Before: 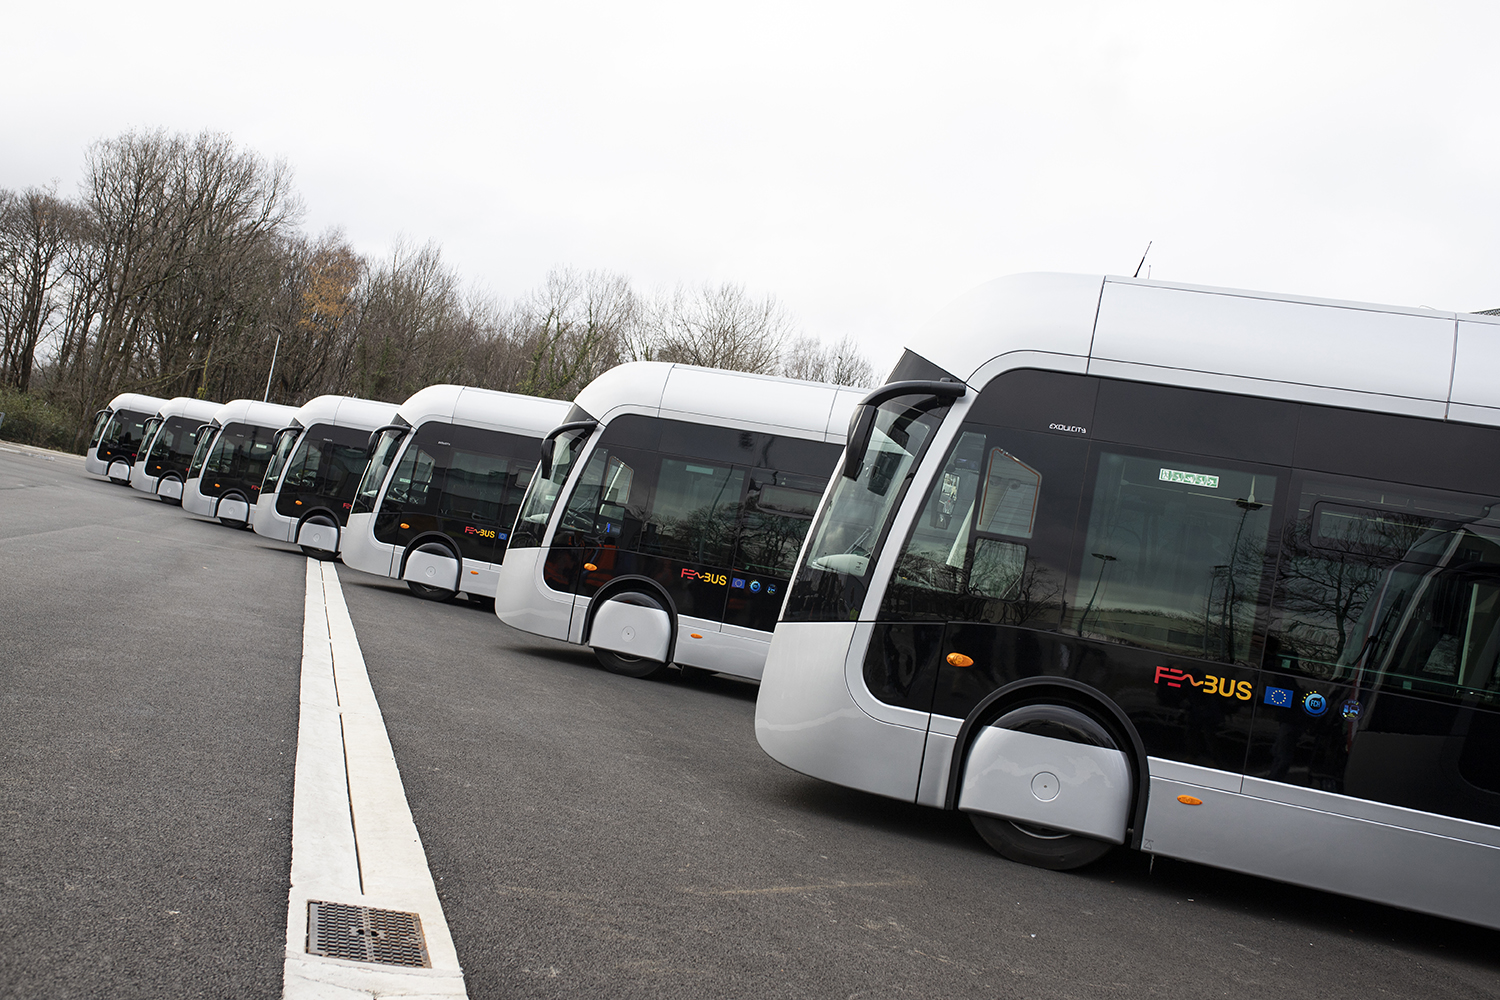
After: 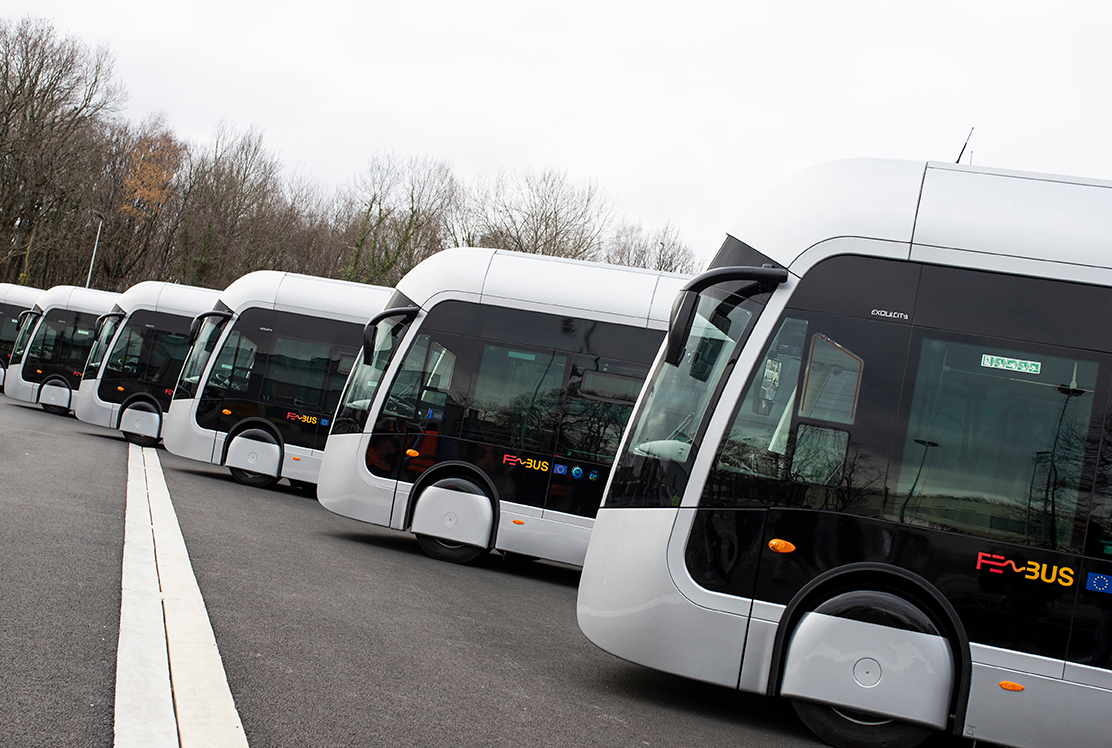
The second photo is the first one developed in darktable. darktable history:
crop and rotate: left 11.873%, top 11.409%, right 13.95%, bottom 13.756%
